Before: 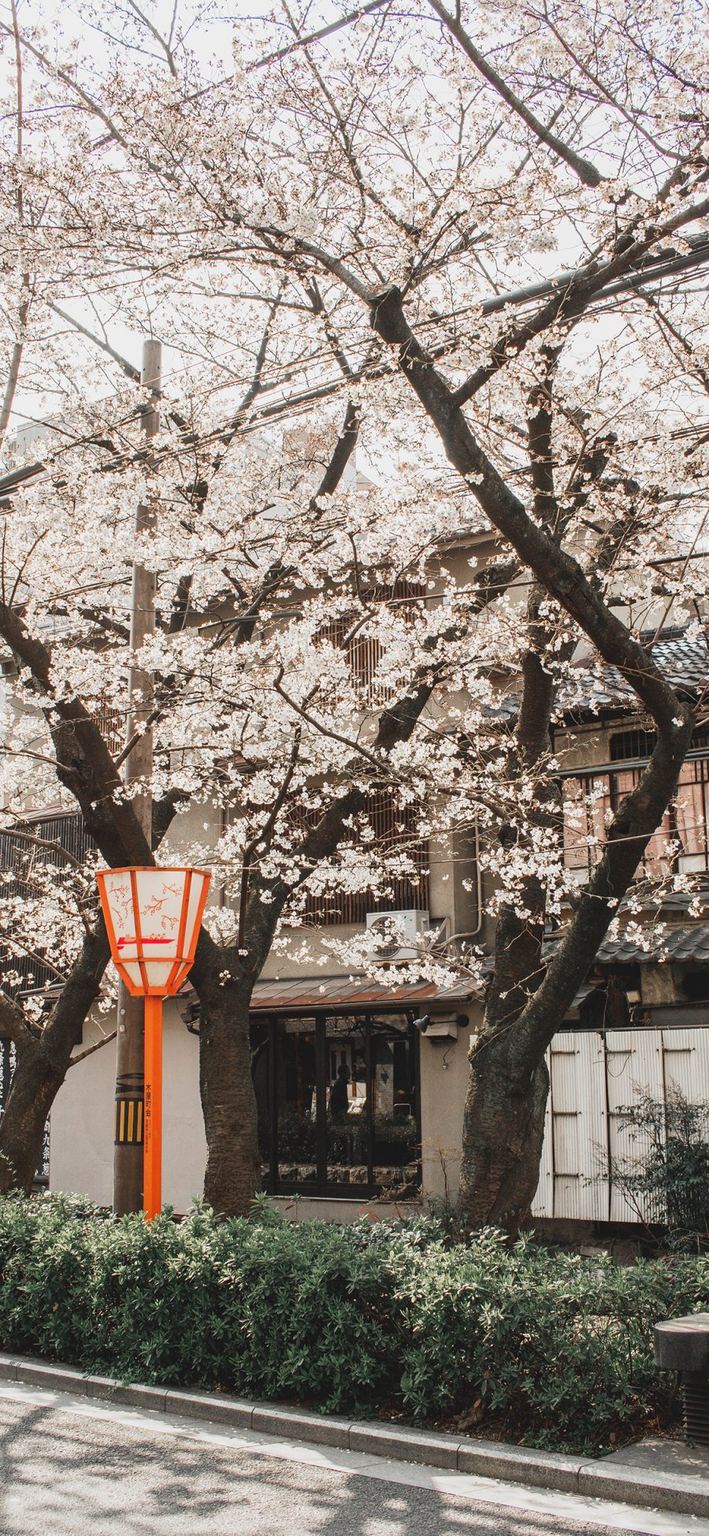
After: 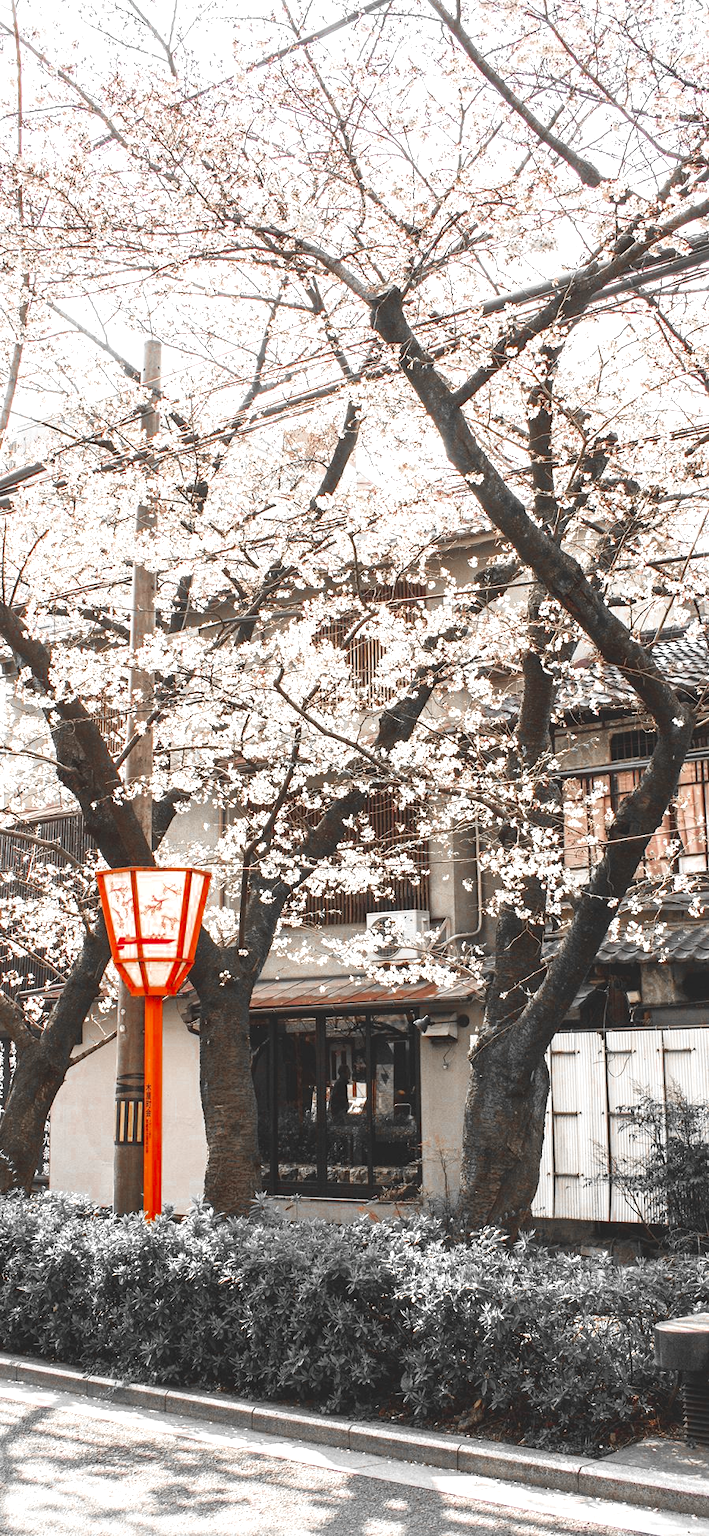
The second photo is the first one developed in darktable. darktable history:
exposure: black level correction -0.002, exposure 0.709 EV, compensate highlight preservation false
color zones: curves: ch0 [(0, 0.497) (0.096, 0.361) (0.221, 0.538) (0.429, 0.5) (0.571, 0.5) (0.714, 0.5) (0.857, 0.5) (1, 0.497)]; ch1 [(0, 0.5) (0.143, 0.5) (0.257, -0.002) (0.429, 0.04) (0.571, -0.001) (0.714, -0.015) (0.857, 0.024) (1, 0.5)]
